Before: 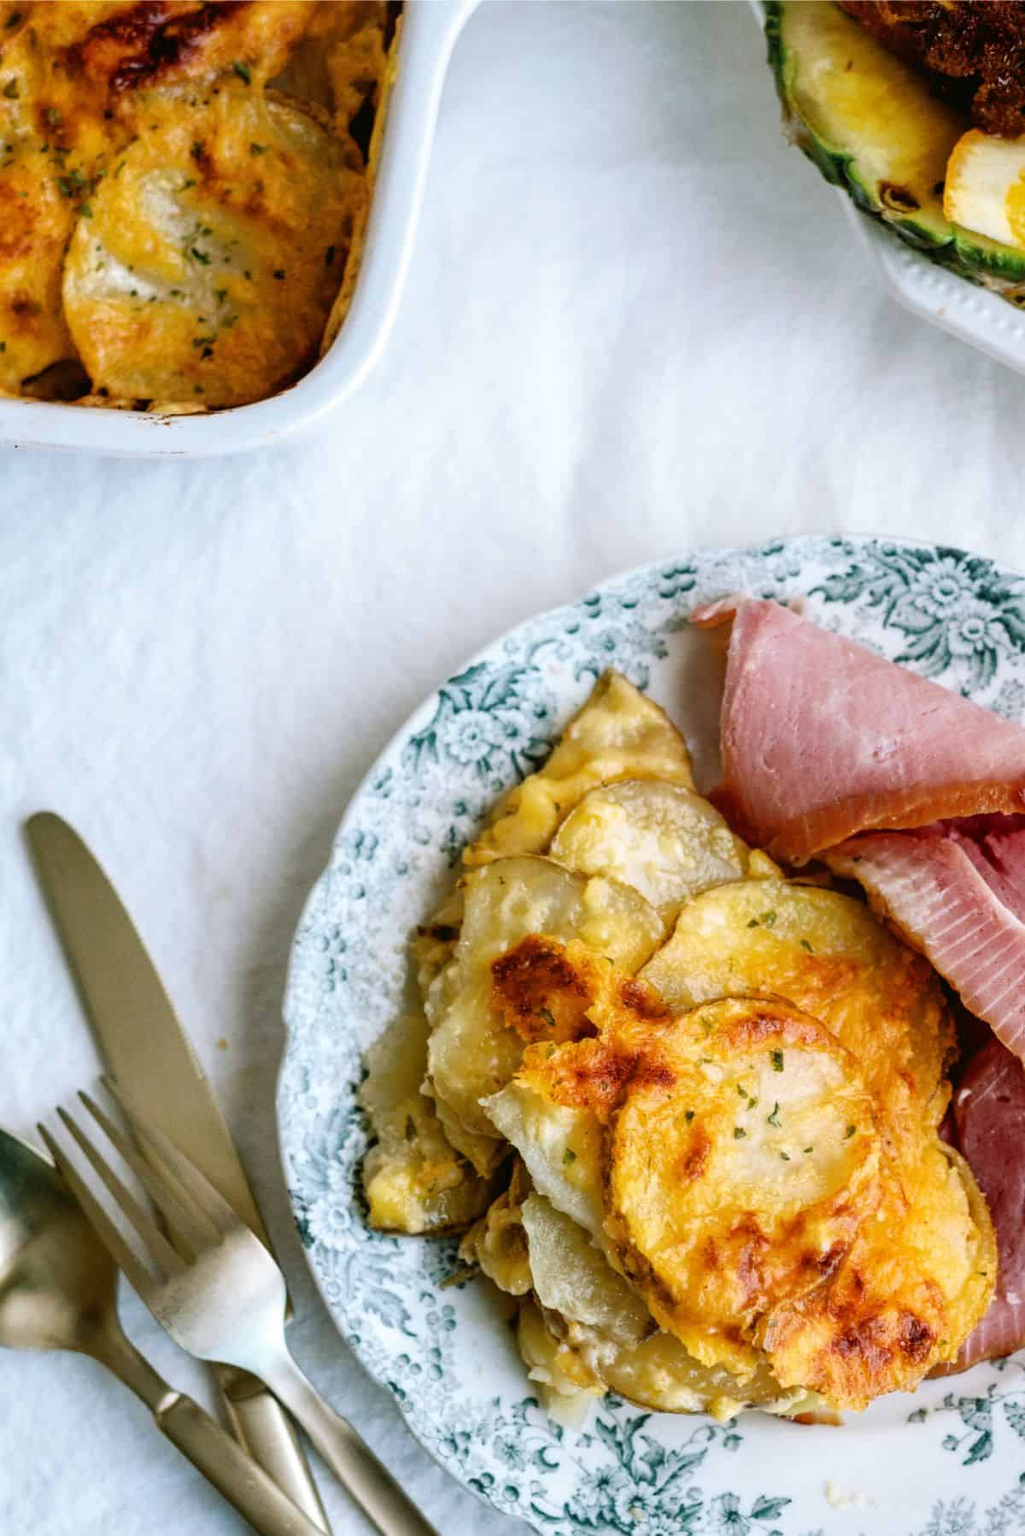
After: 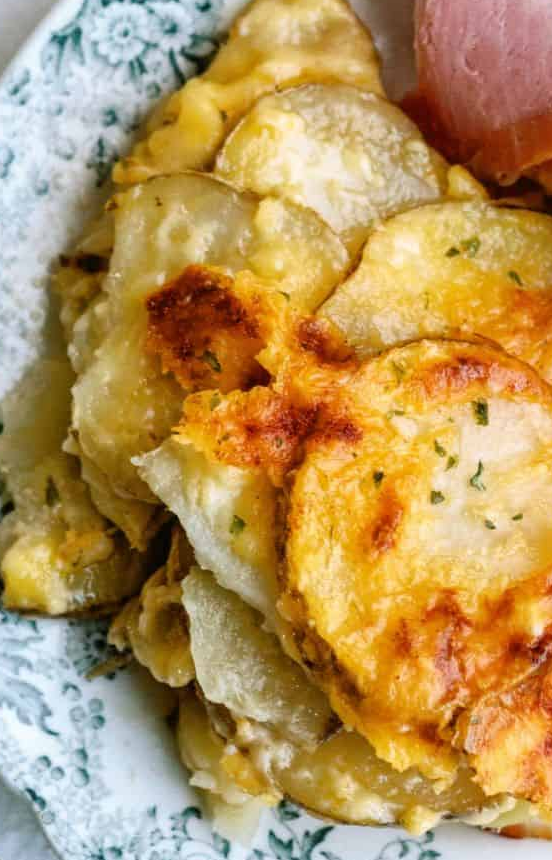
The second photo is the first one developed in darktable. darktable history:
crop: left 35.801%, top 46.147%, right 18.148%, bottom 5.986%
